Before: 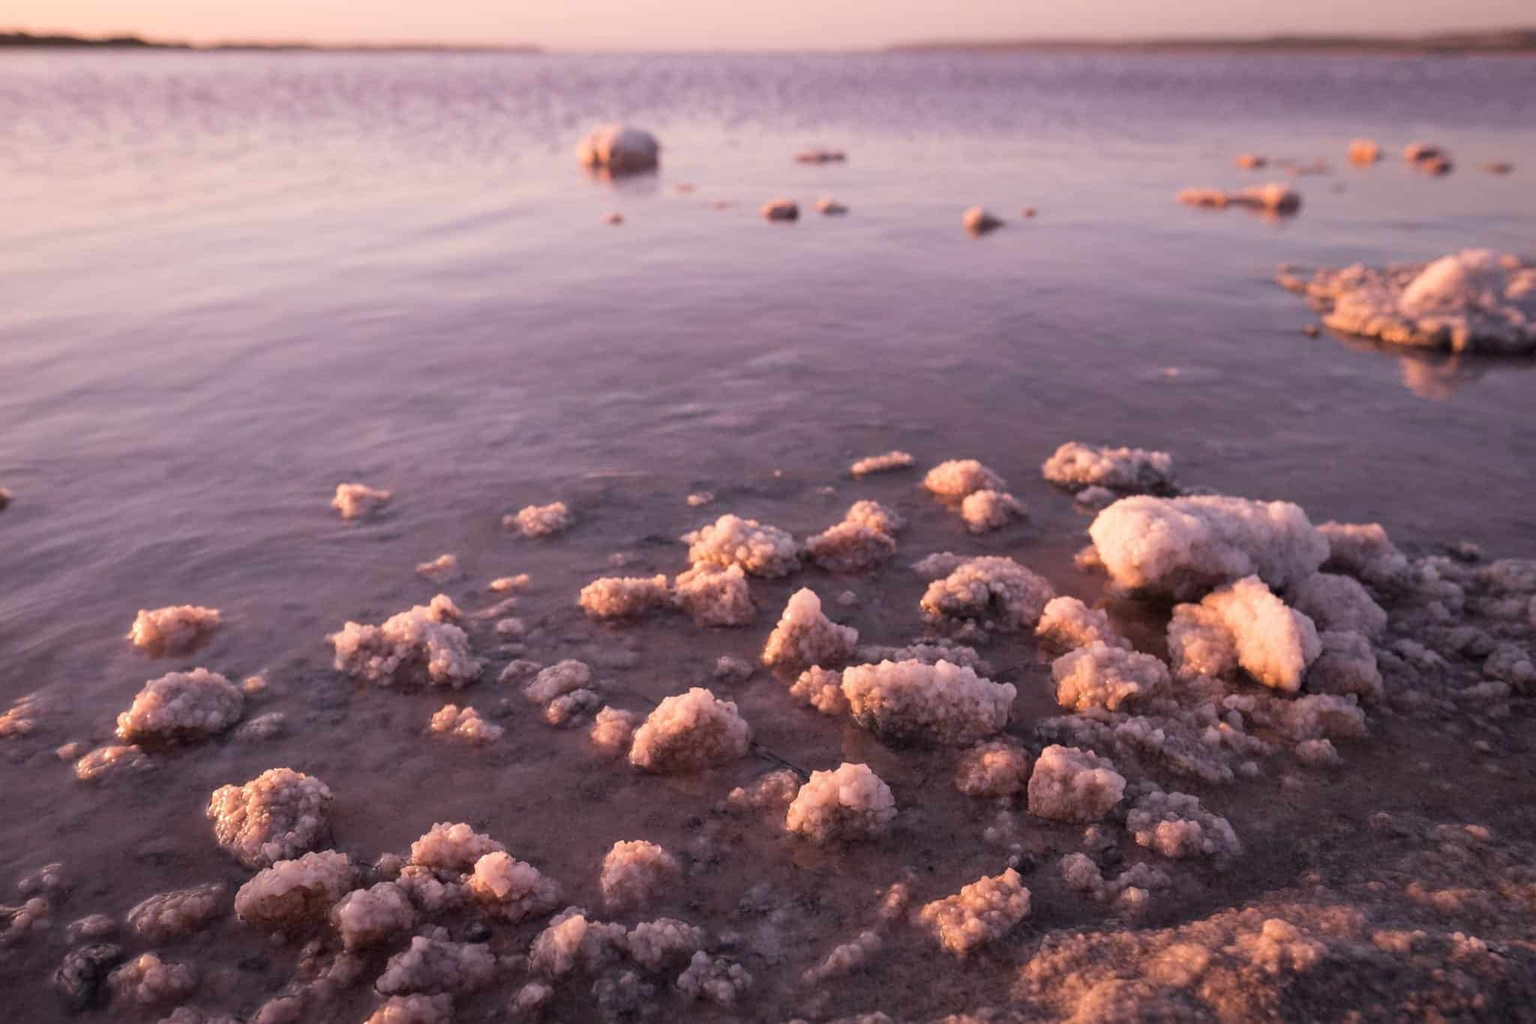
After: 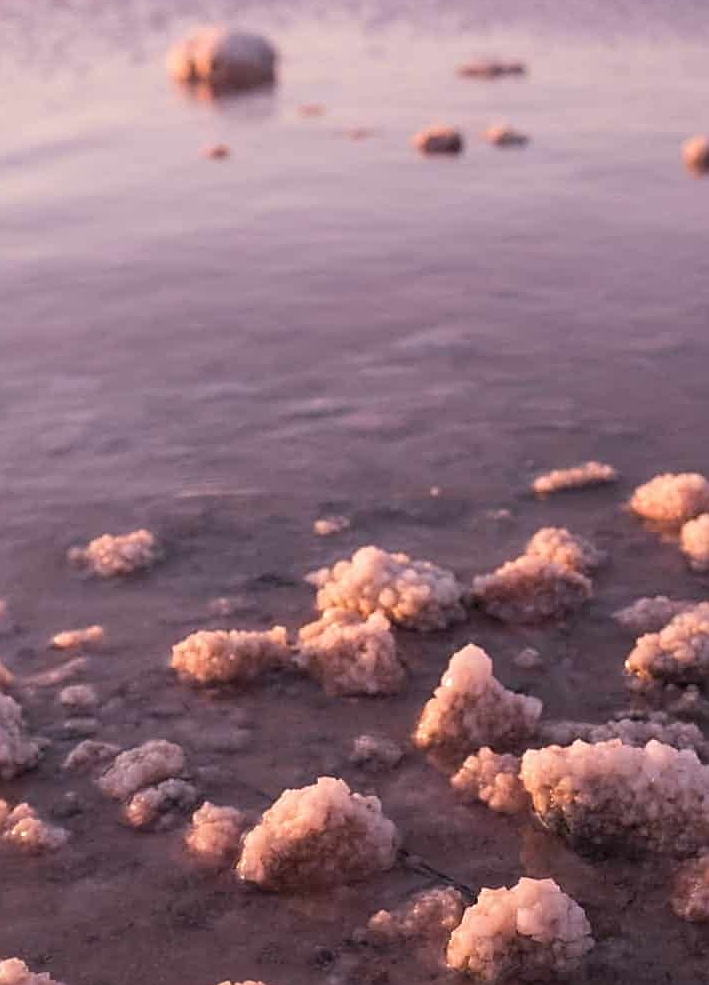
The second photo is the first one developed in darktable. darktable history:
sharpen: on, module defaults
crop and rotate: left 29.426%, top 10.305%, right 35.933%, bottom 17.559%
